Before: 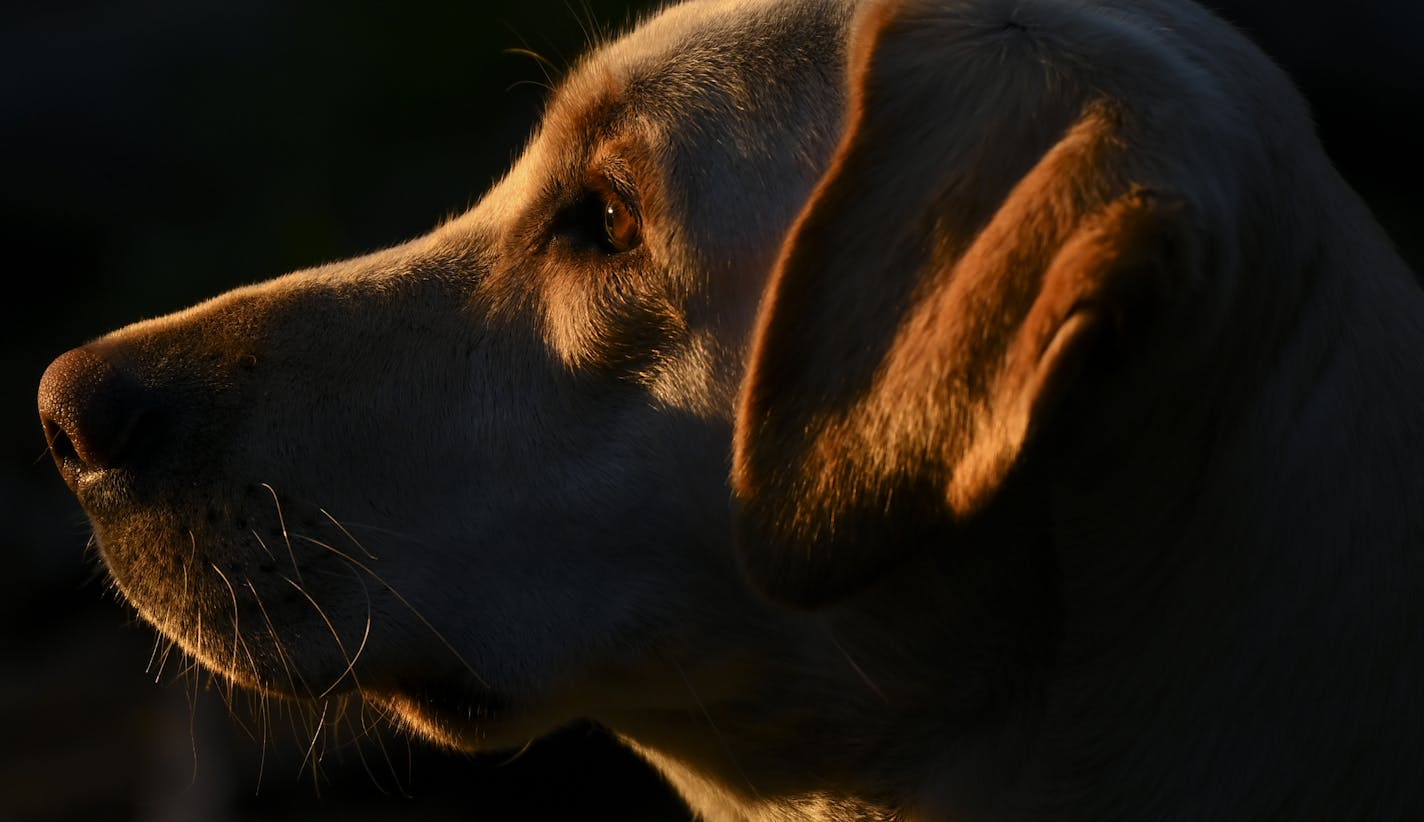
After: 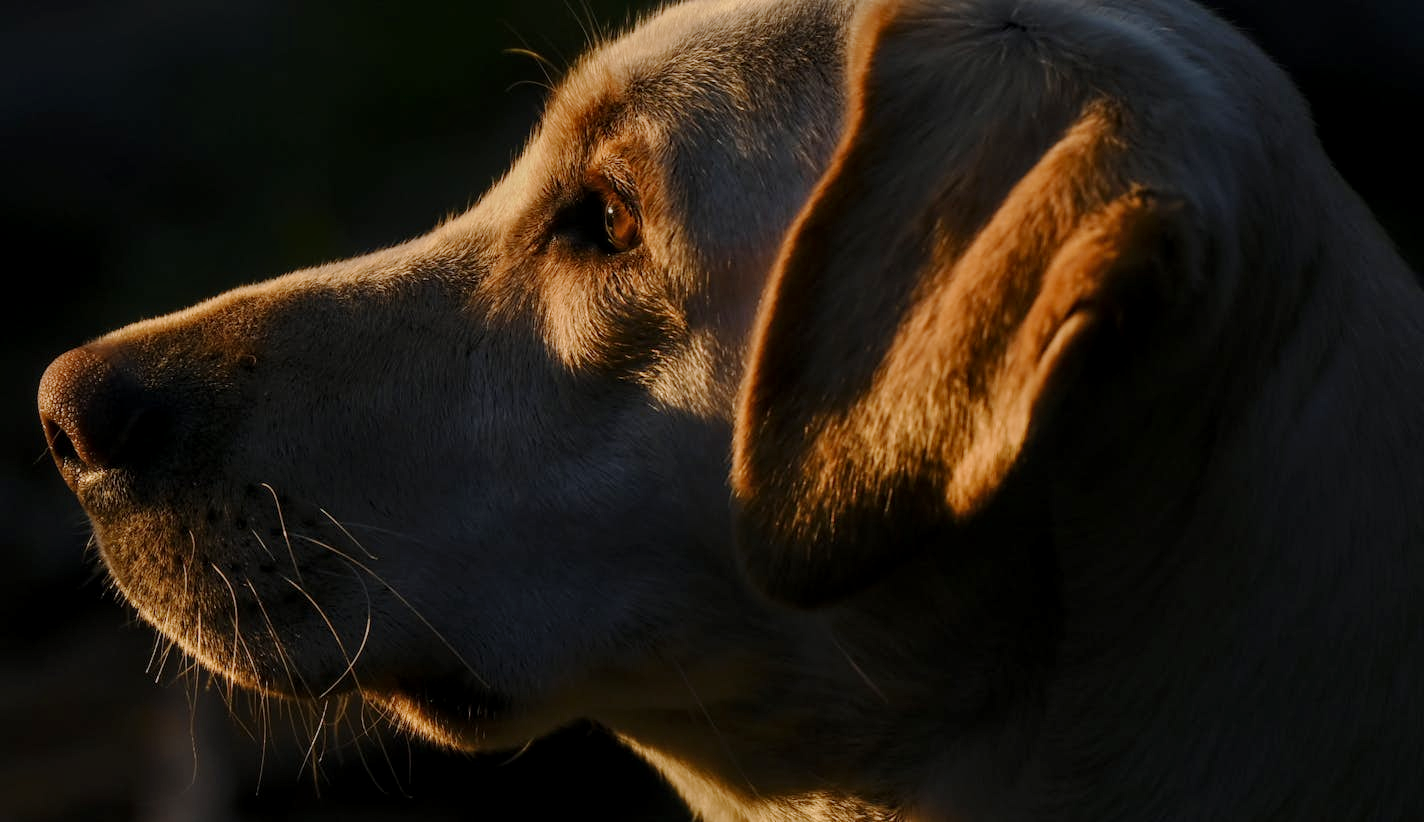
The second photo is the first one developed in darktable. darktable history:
local contrast: on, module defaults
tone curve: curves: ch0 [(0, 0) (0.402, 0.473) (0.673, 0.68) (0.899, 0.832) (0.999, 0.903)]; ch1 [(0, 0) (0.379, 0.262) (0.464, 0.425) (0.498, 0.49) (0.507, 0.5) (0.53, 0.532) (0.582, 0.583) (0.68, 0.672) (0.791, 0.748) (1, 0.896)]; ch2 [(0, 0) (0.199, 0.414) (0.438, 0.49) (0.496, 0.501) (0.515, 0.546) (0.577, 0.605) (0.632, 0.649) (0.717, 0.727) (0.845, 0.855) (0.998, 0.977)], preserve colors none
